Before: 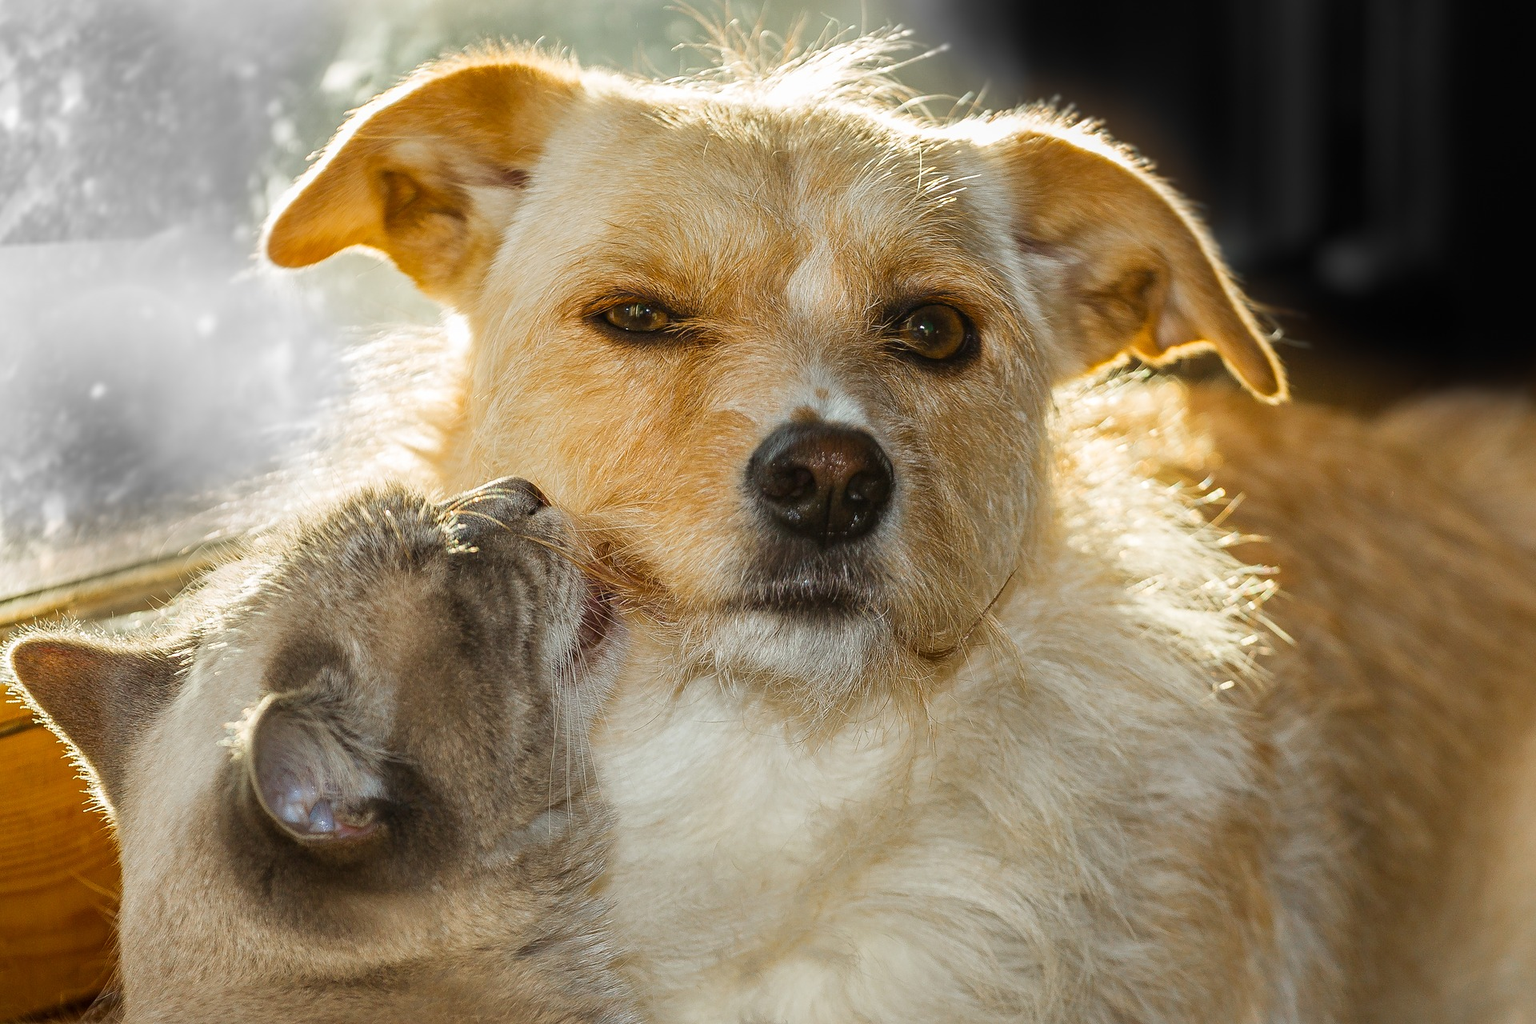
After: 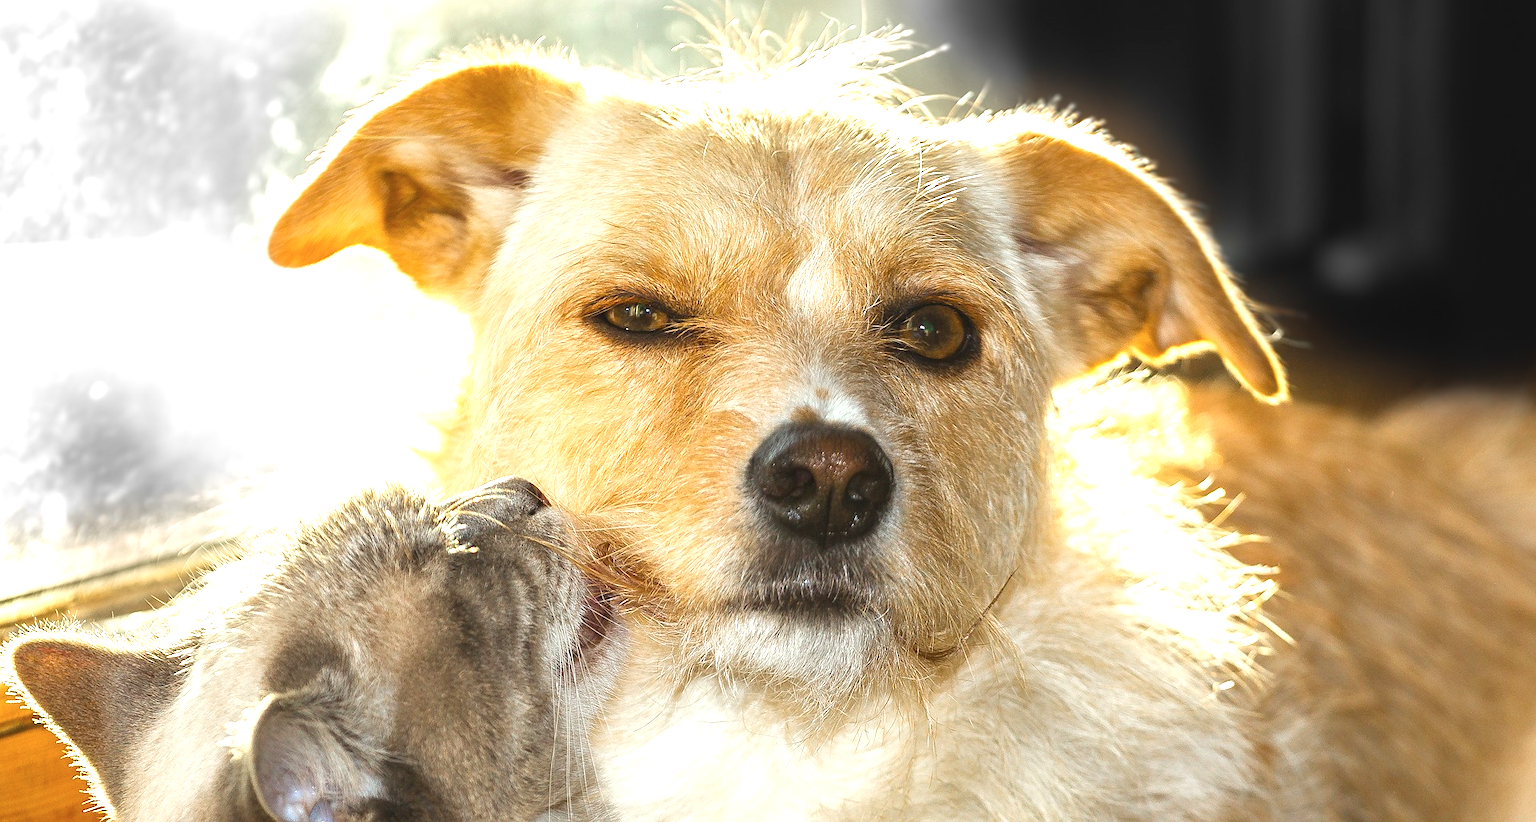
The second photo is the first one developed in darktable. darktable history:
crop: bottom 19.679%
contrast brightness saturation: contrast -0.089, brightness -0.038, saturation -0.111
exposure: black level correction 0, exposure 1.2 EV, compensate exposure bias true, compensate highlight preservation false
